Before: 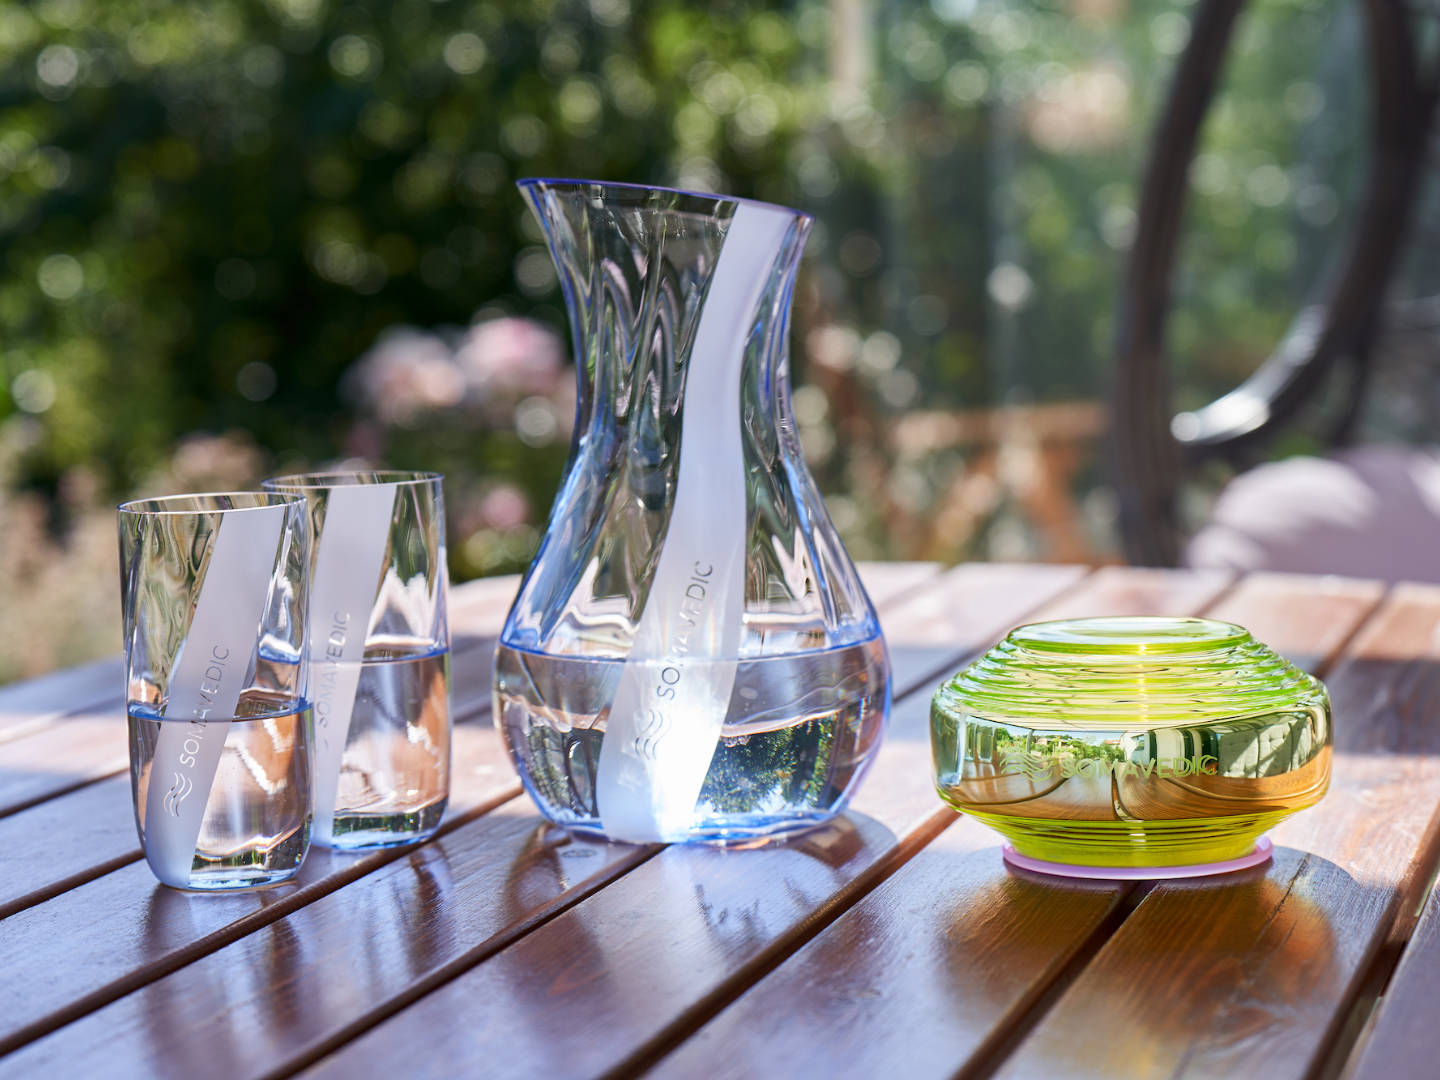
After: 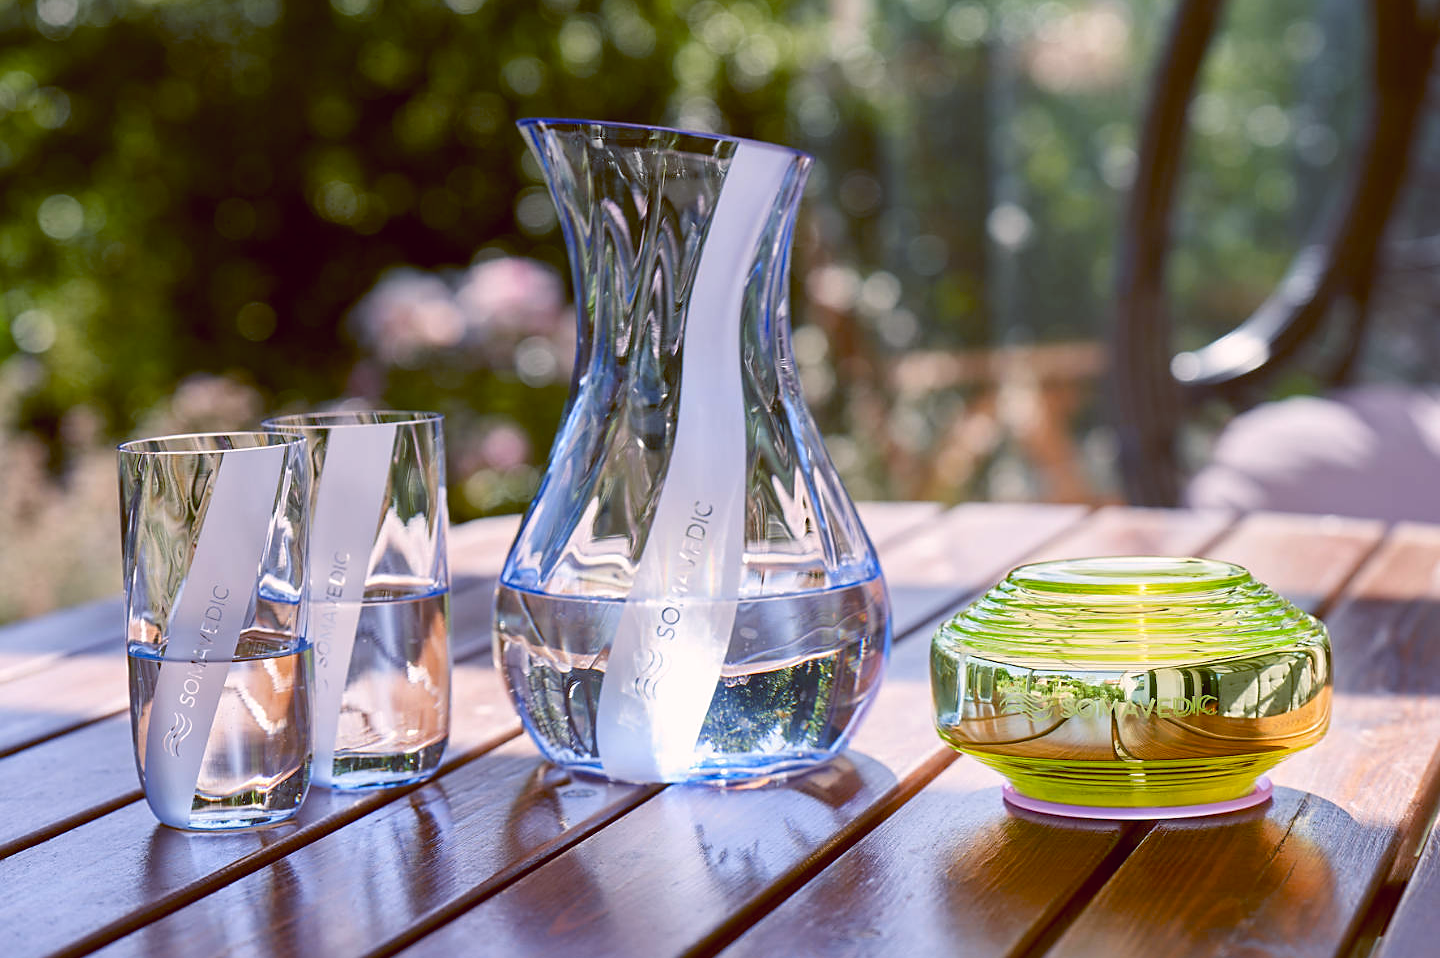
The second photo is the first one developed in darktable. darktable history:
color balance: lift [1, 1.015, 1.004, 0.985], gamma [1, 0.958, 0.971, 1.042], gain [1, 0.956, 0.977, 1.044]
sharpen: radius 1.864, amount 0.398, threshold 1.271
color correction: highlights a* 5.38, highlights b* 5.3, shadows a* -4.26, shadows b* -5.11
crop and rotate: top 5.609%, bottom 5.609%
